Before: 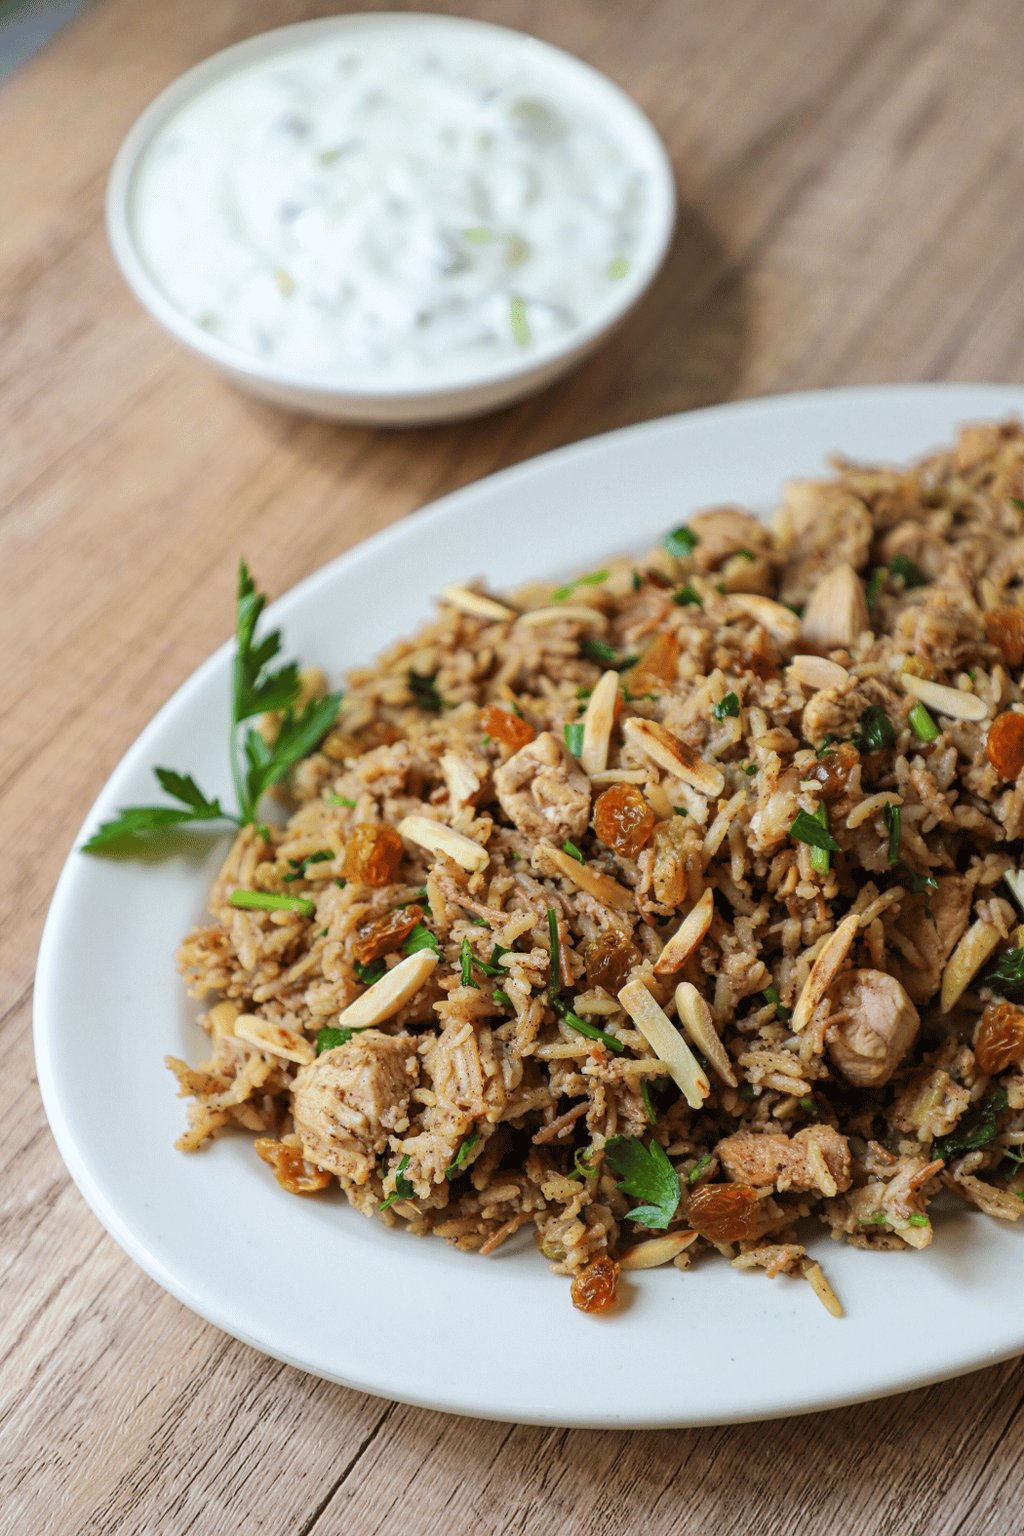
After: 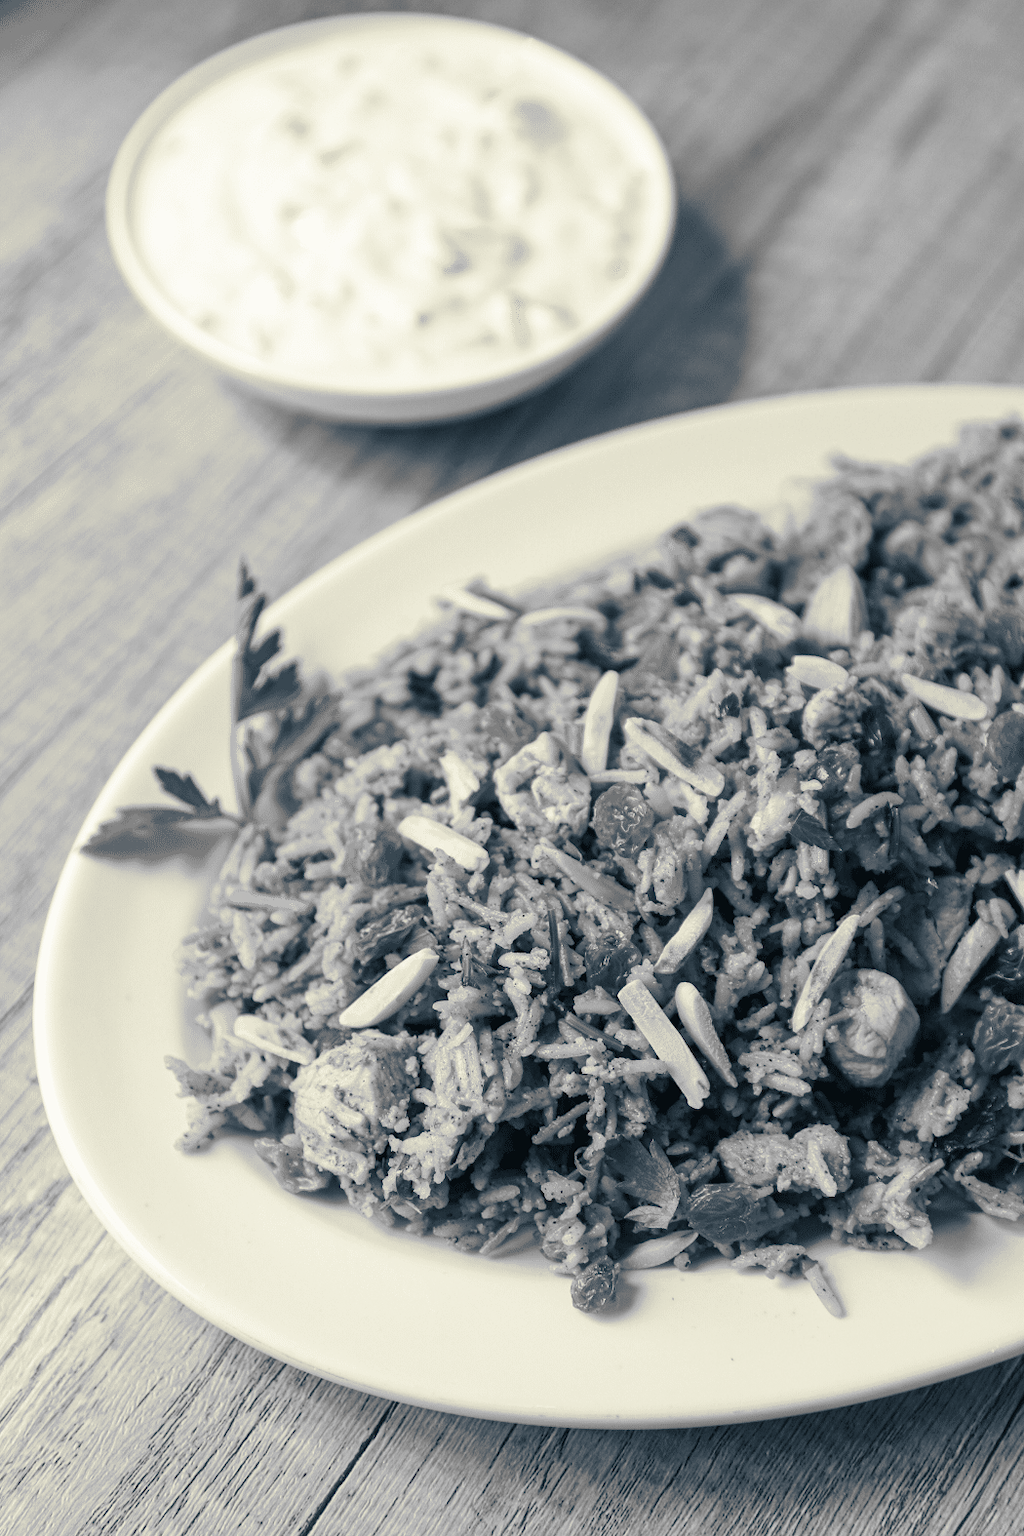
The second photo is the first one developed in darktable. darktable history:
split-toning: shadows › hue 216°, shadows › saturation 1, highlights › hue 57.6°, balance -33.4
monochrome: on, module defaults
contrast brightness saturation: contrast 0.07, brightness 0.08, saturation 0.18
color calibration: illuminant as shot in camera, x 0.379, y 0.396, temperature 4138.76 K
